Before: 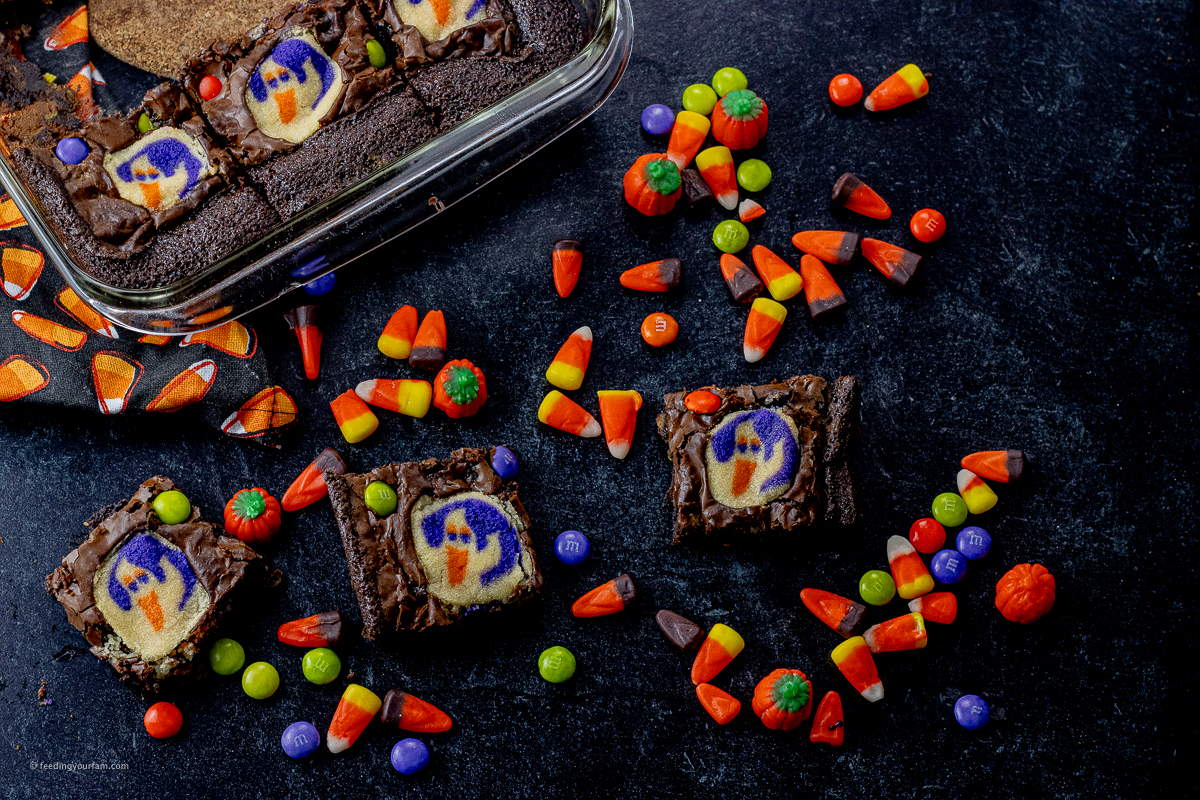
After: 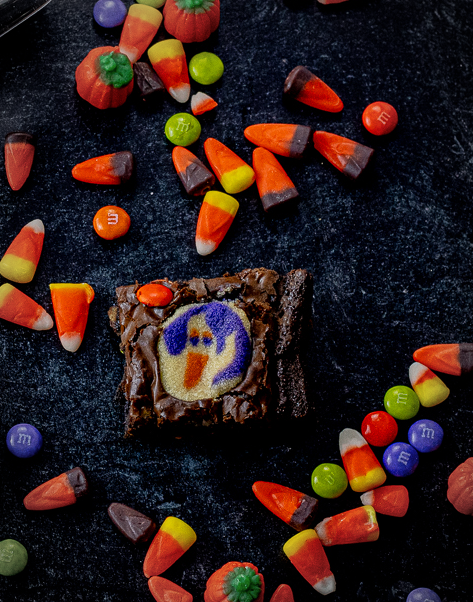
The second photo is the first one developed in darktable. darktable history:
crop: left 45.721%, top 13.393%, right 14.118%, bottom 10.01%
vignetting: automatic ratio true
